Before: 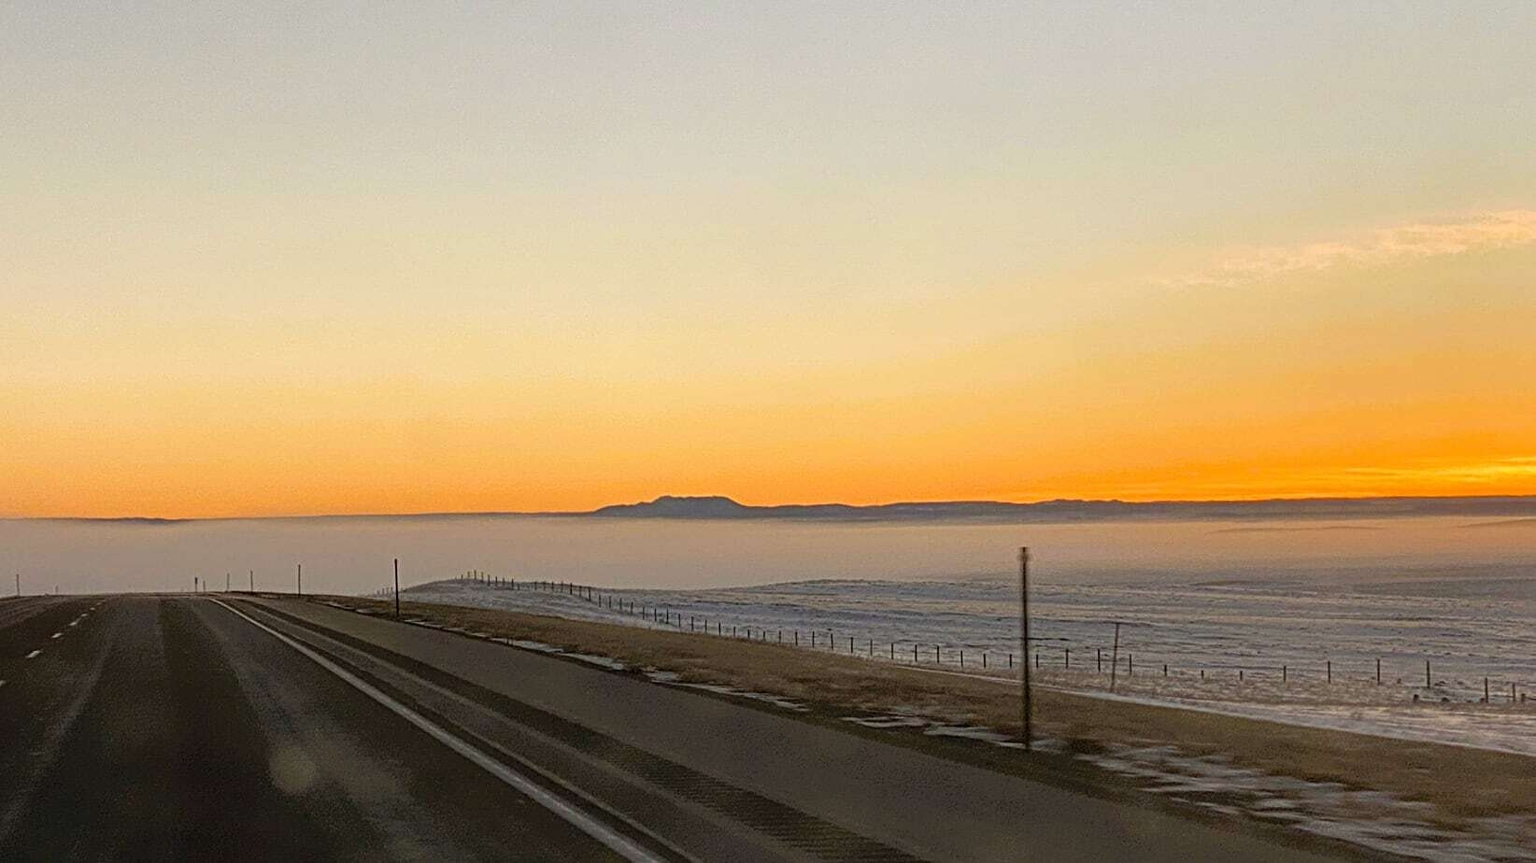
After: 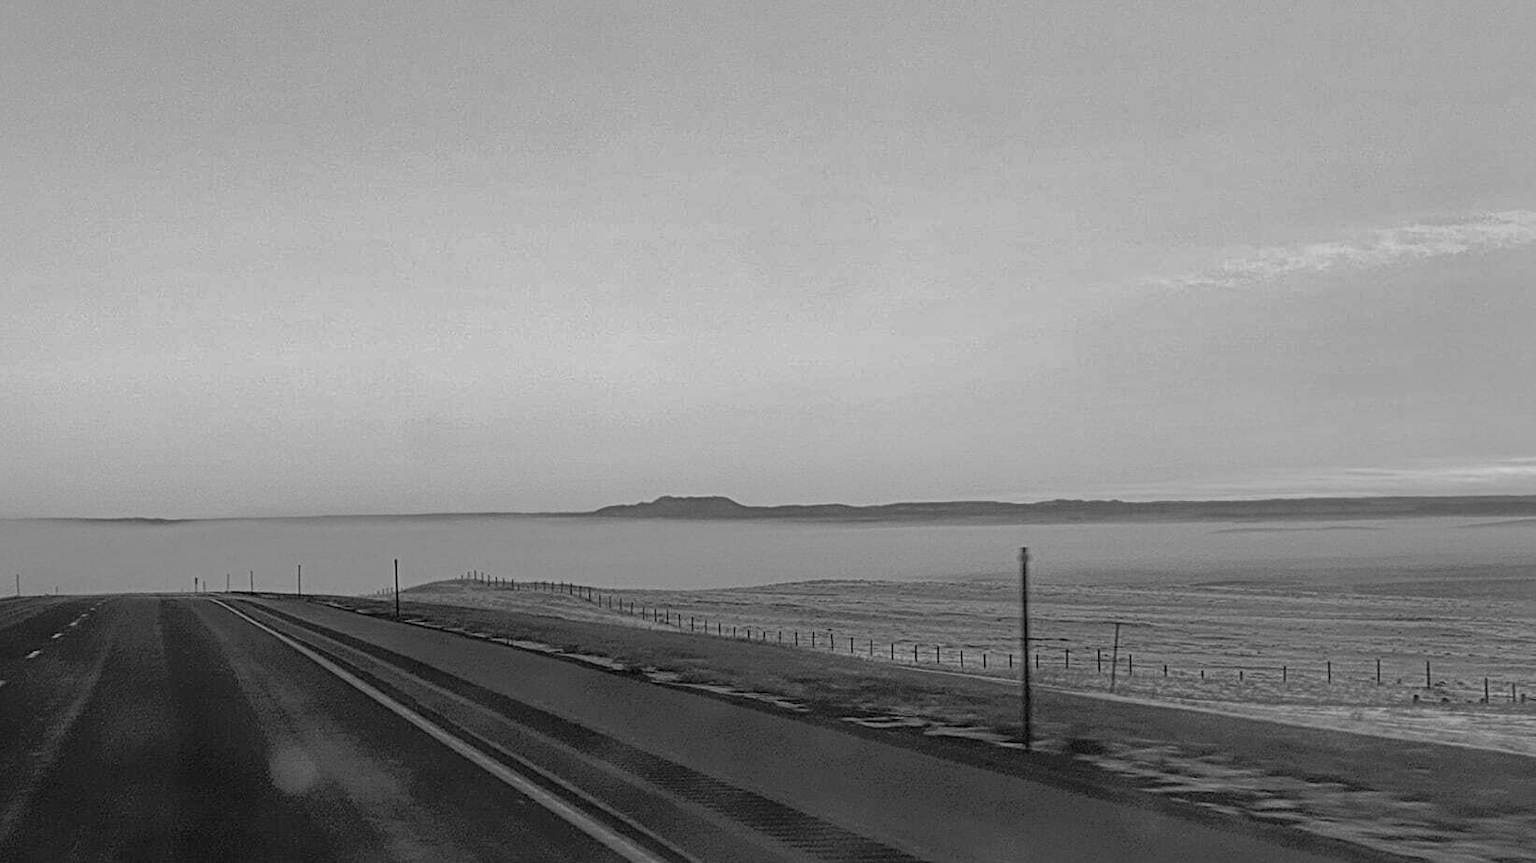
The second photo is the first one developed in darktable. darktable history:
shadows and highlights: shadows 40.32, highlights -60.08
contrast brightness saturation: saturation -0.998
